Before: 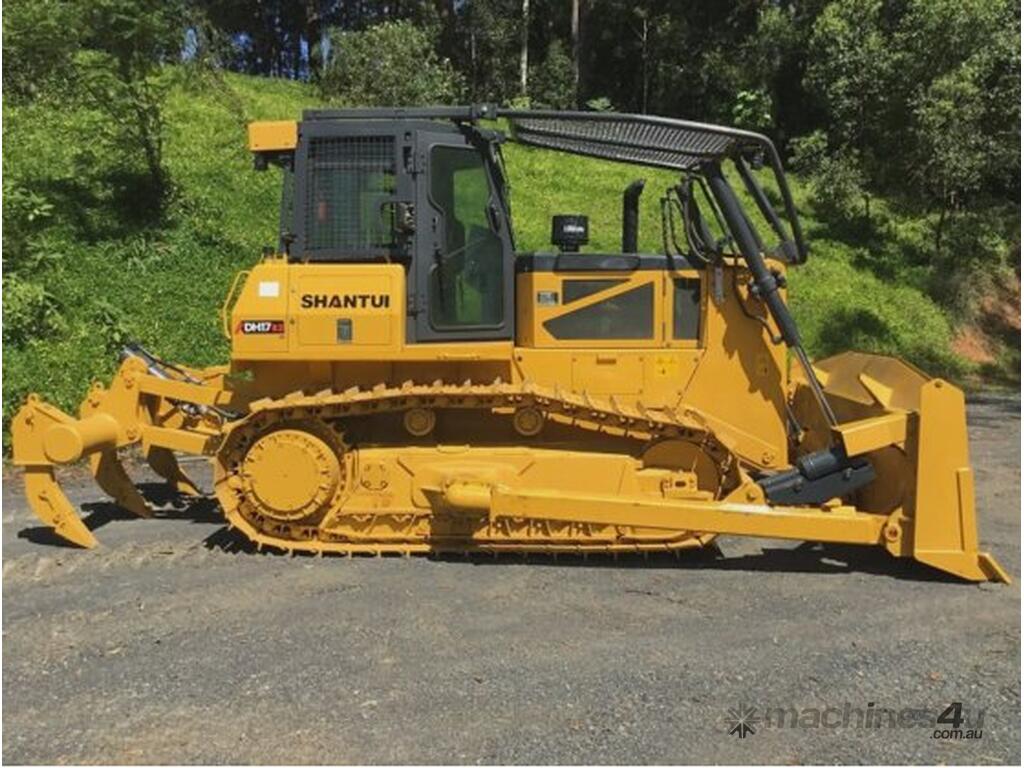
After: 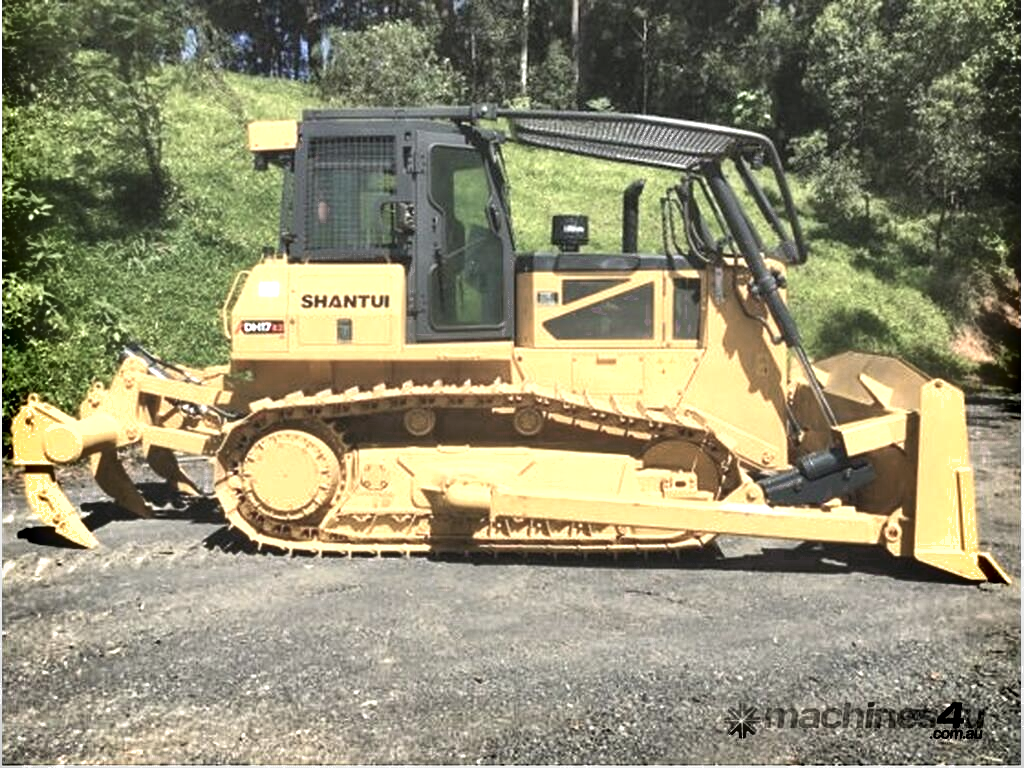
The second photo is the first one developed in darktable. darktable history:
color zones: curves: ch0 [(0, 0.559) (0.153, 0.551) (0.229, 0.5) (0.429, 0.5) (0.571, 0.5) (0.714, 0.5) (0.857, 0.5) (1, 0.559)]; ch1 [(0, 0.417) (0.112, 0.336) (0.213, 0.26) (0.429, 0.34) (0.571, 0.35) (0.683, 0.331) (0.857, 0.344) (1, 0.417)], process mode strong
exposure: black level correction 0, exposure 1.186 EV, compensate highlight preservation false
tone equalizer: on, module defaults
shadows and highlights: white point adjustment 0.886, soften with gaussian
